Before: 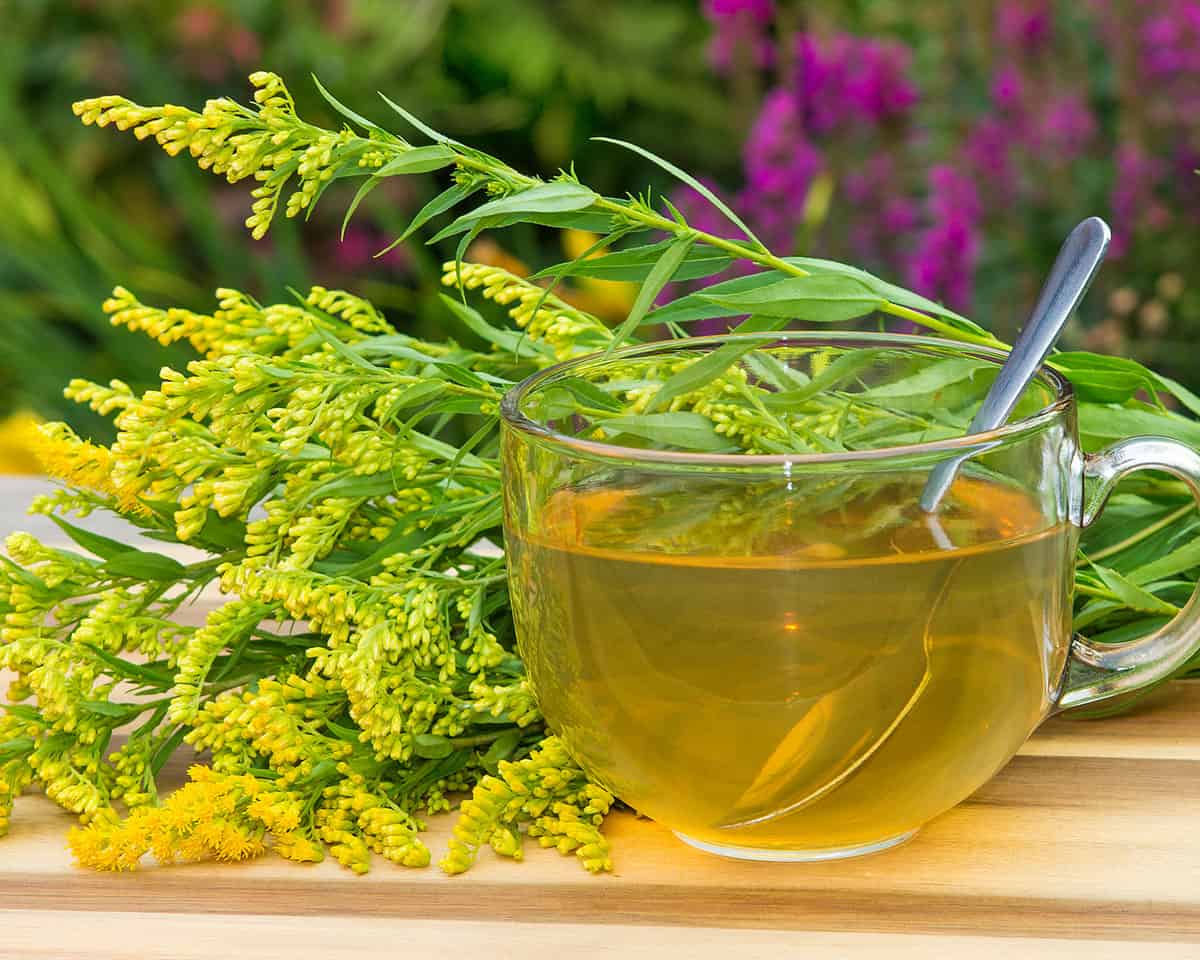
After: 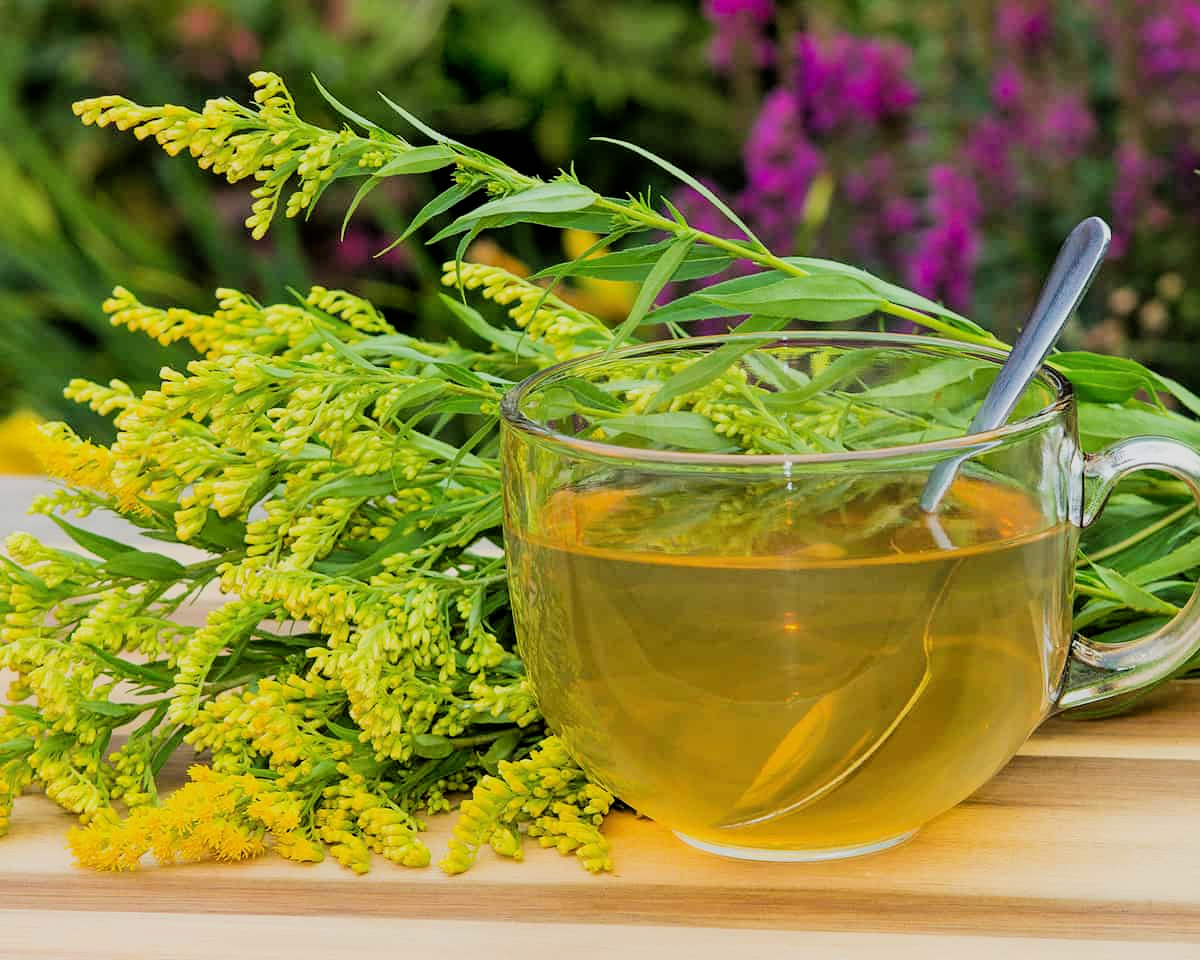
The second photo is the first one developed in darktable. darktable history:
filmic rgb: black relative exposure -5.13 EV, white relative exposure 3.97 EV, hardness 2.9, contrast 1.19
